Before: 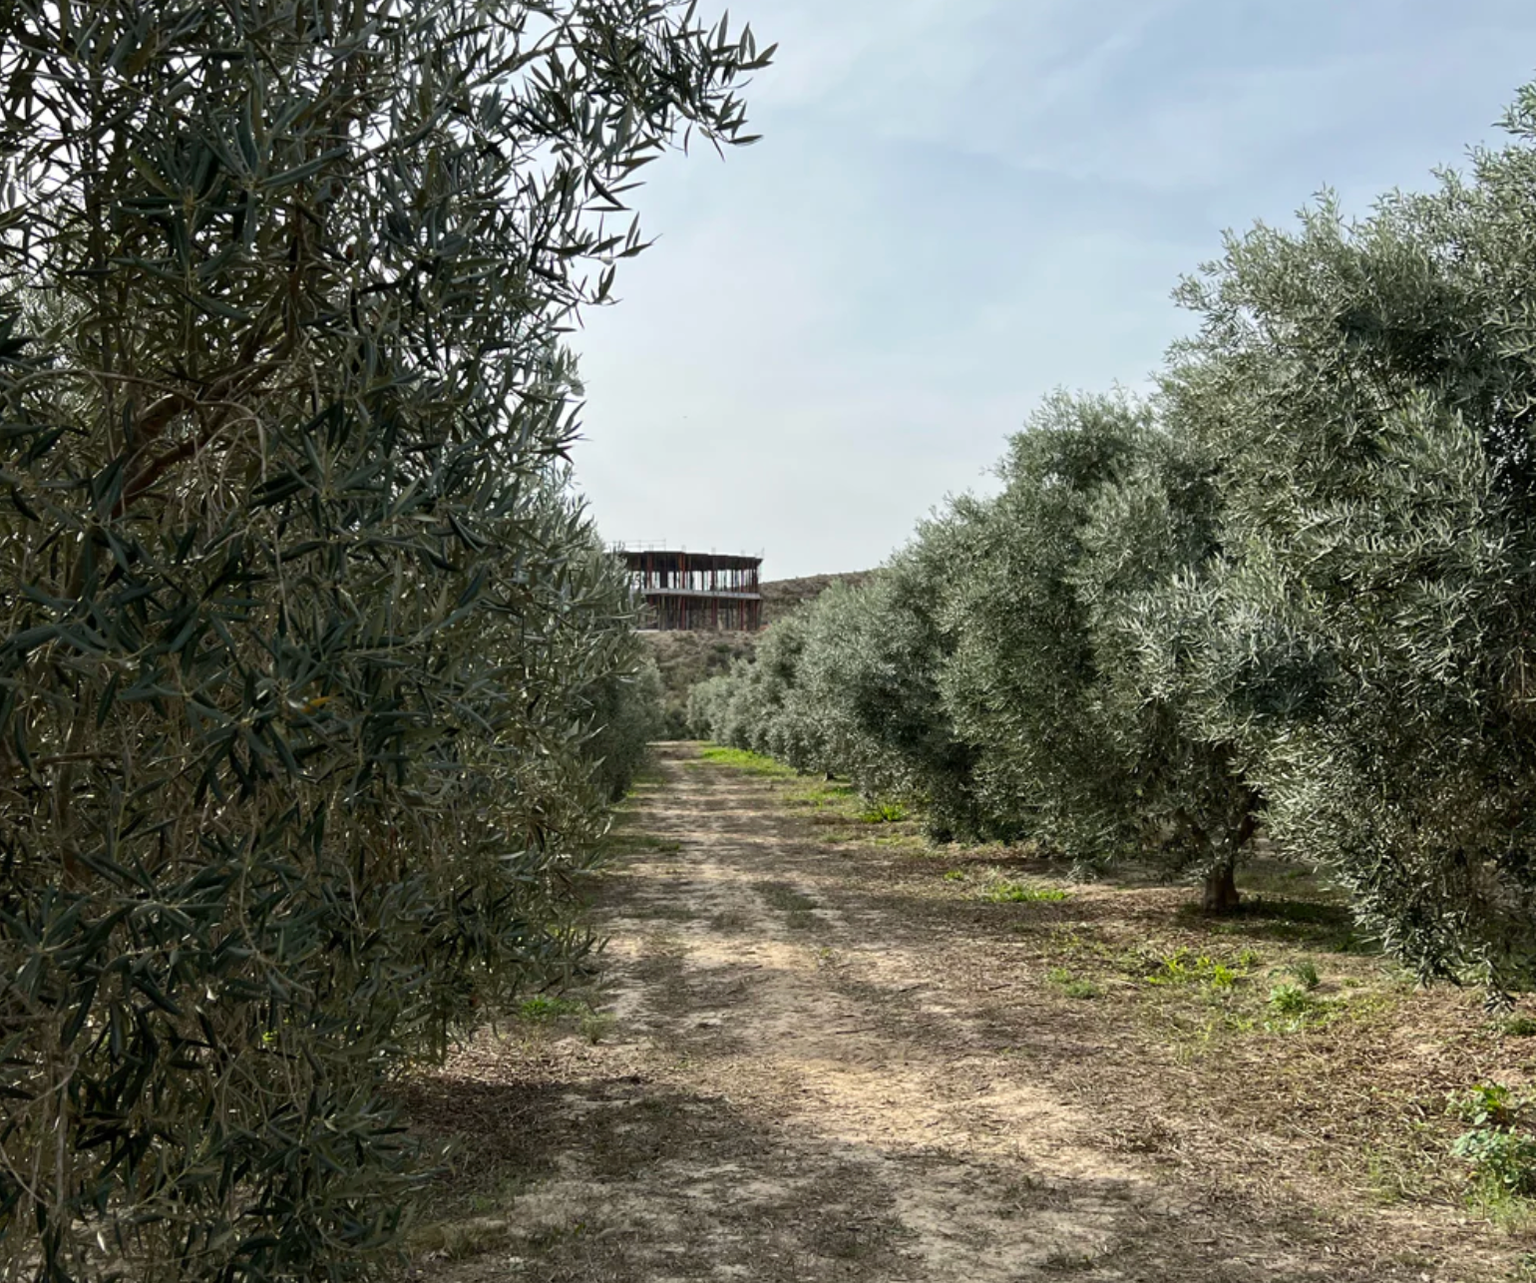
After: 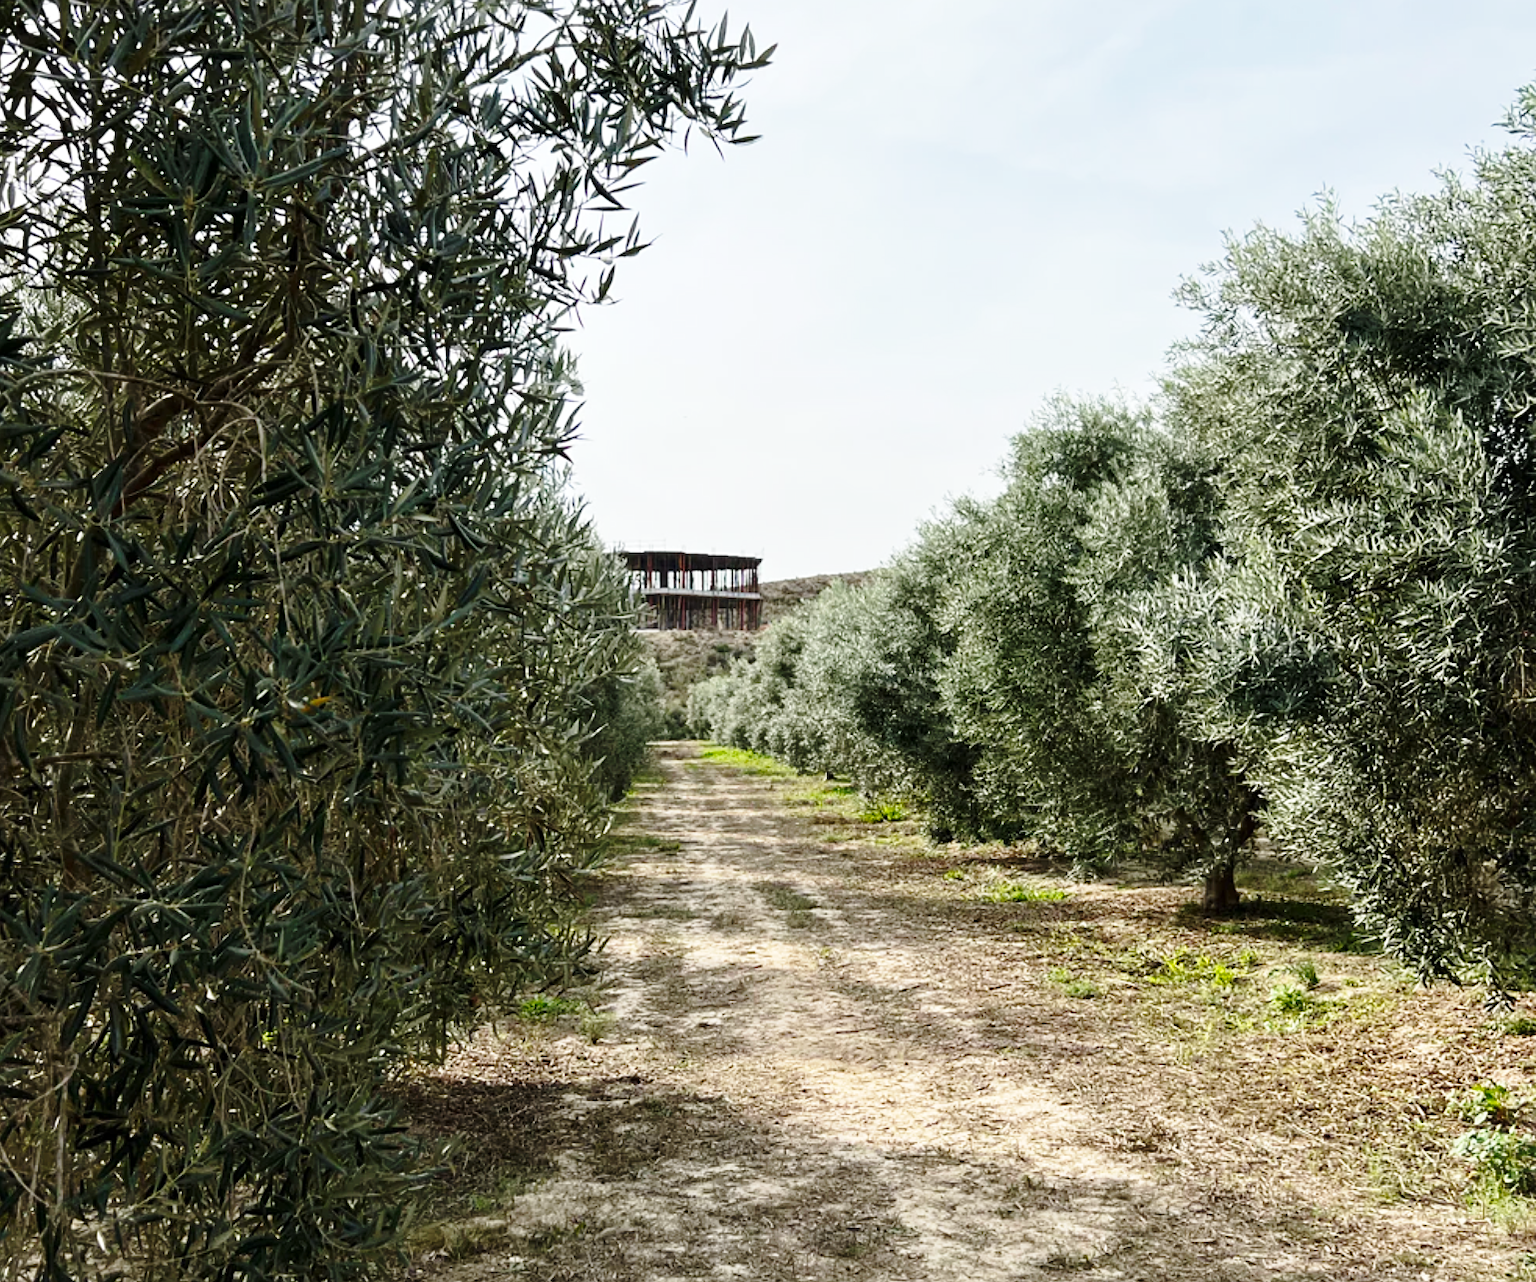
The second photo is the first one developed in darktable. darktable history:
sharpen: radius 1.272, amount 0.305, threshold 0
base curve: curves: ch0 [(0, 0) (0.028, 0.03) (0.121, 0.232) (0.46, 0.748) (0.859, 0.968) (1, 1)], preserve colors none
